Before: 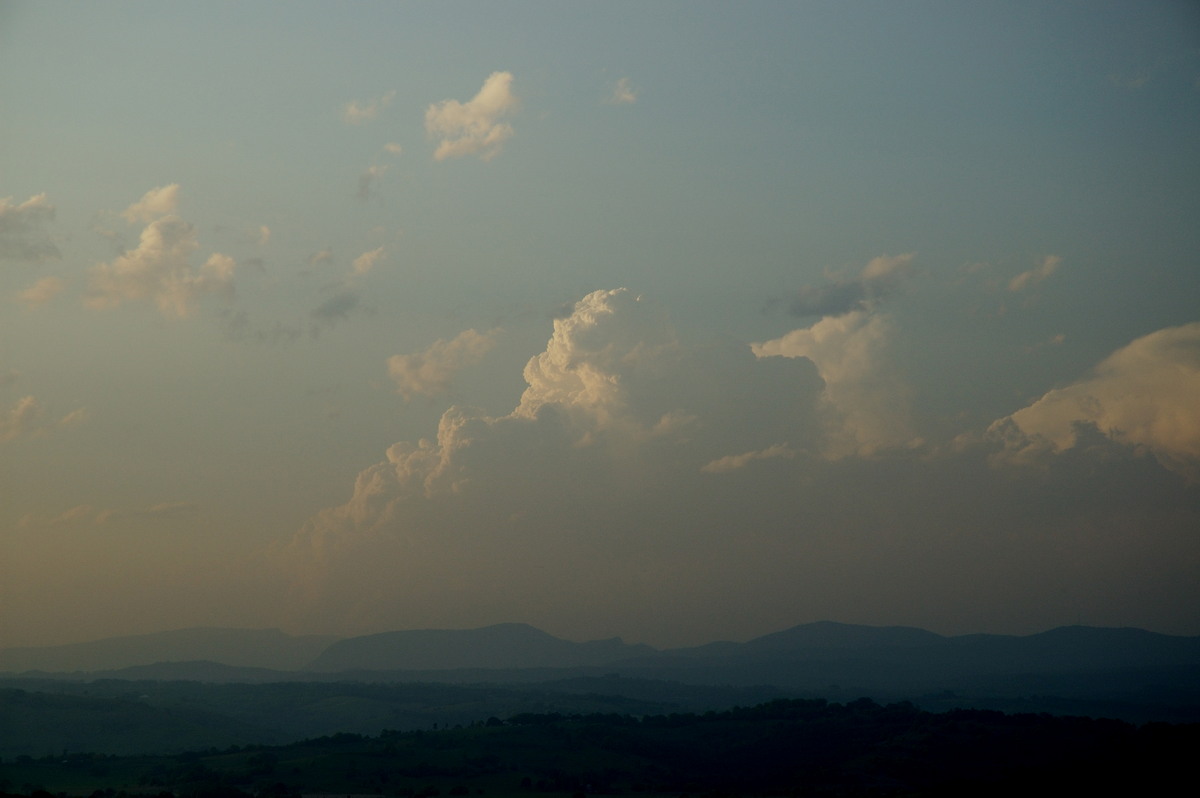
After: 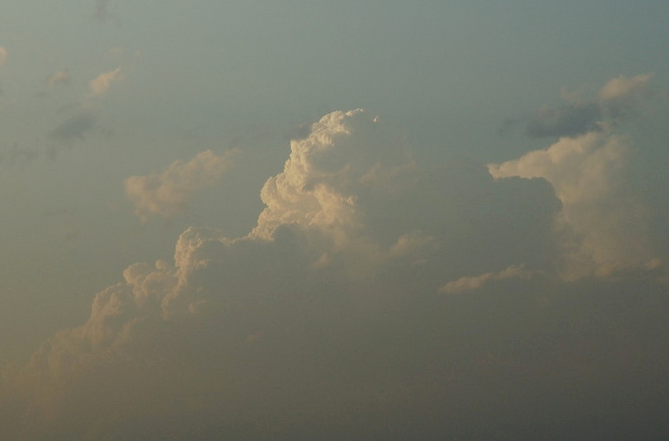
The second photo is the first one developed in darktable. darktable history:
crop and rotate: left 21.952%, top 22.47%, right 22.241%, bottom 22.167%
shadows and highlights: radius 334.46, shadows 64.12, highlights 4.47, compress 87.59%, soften with gaussian
